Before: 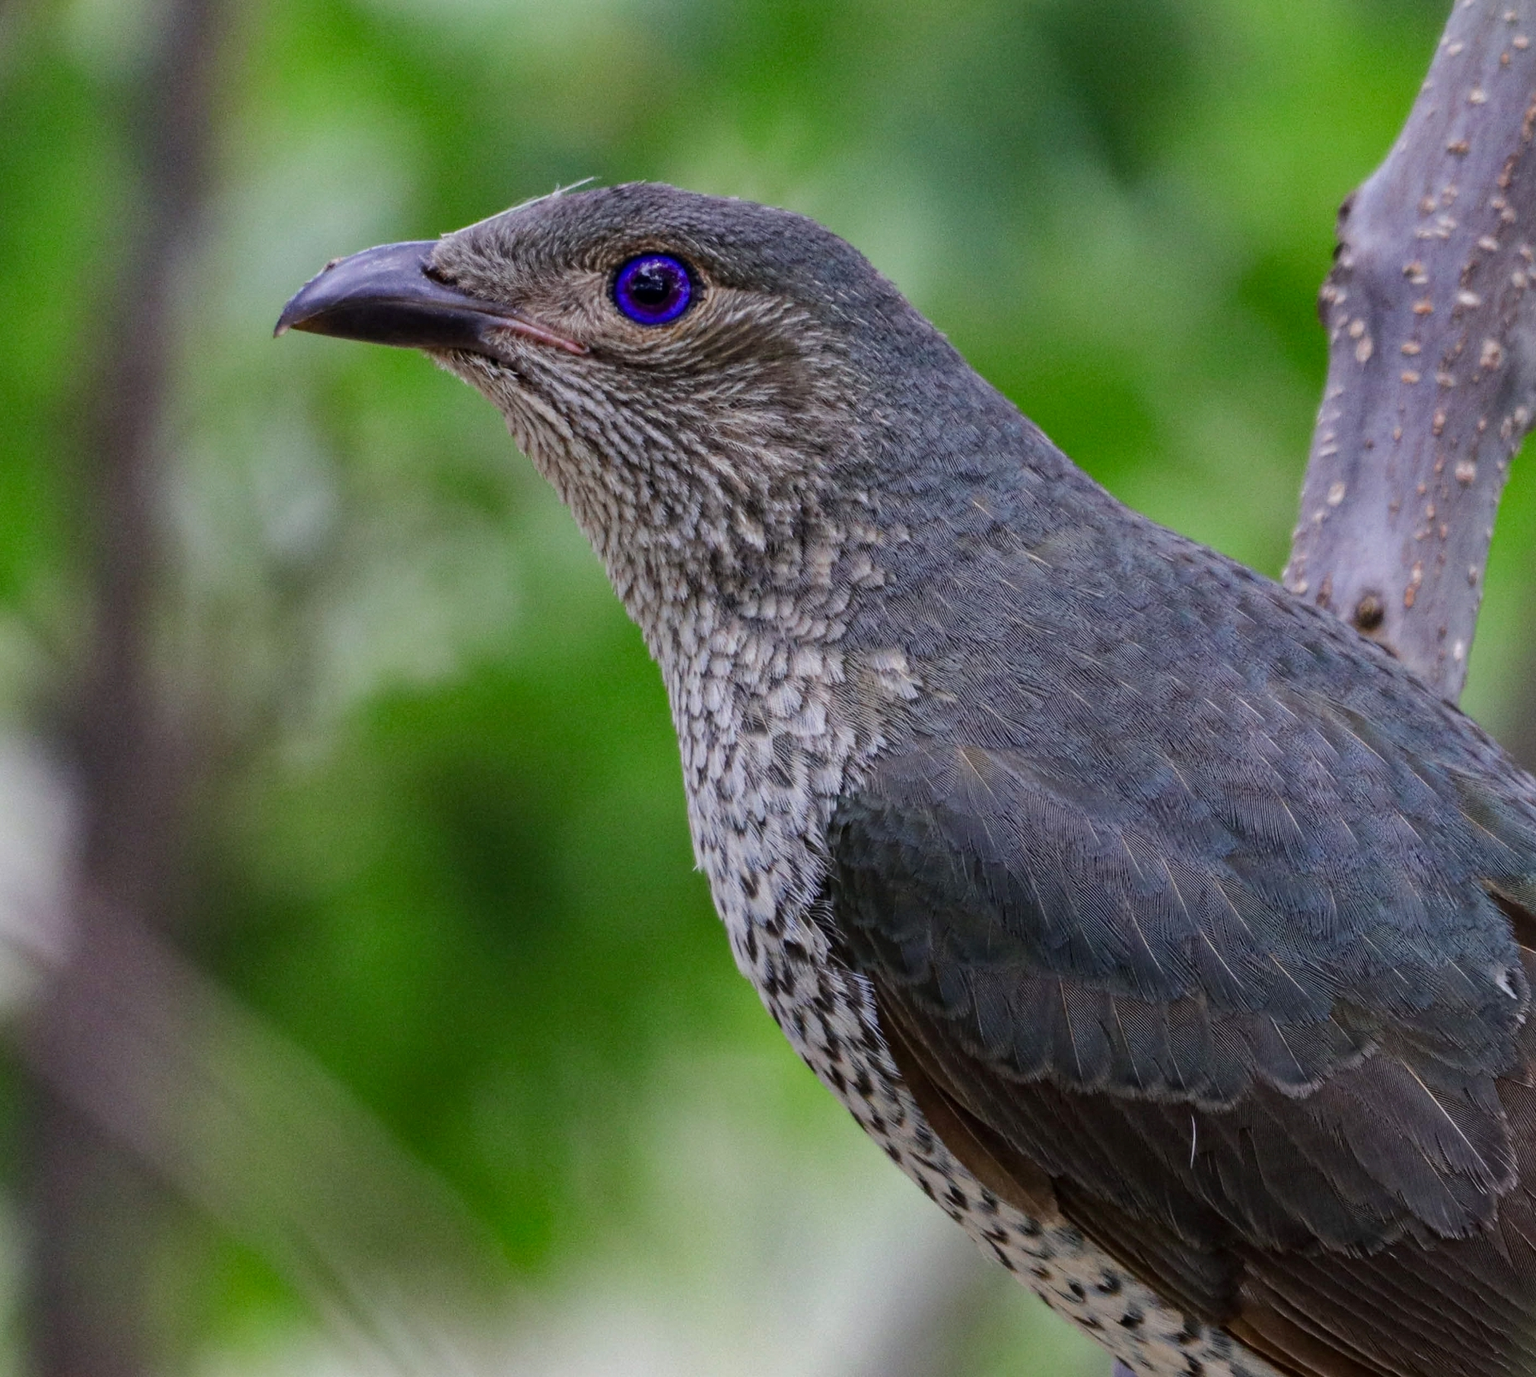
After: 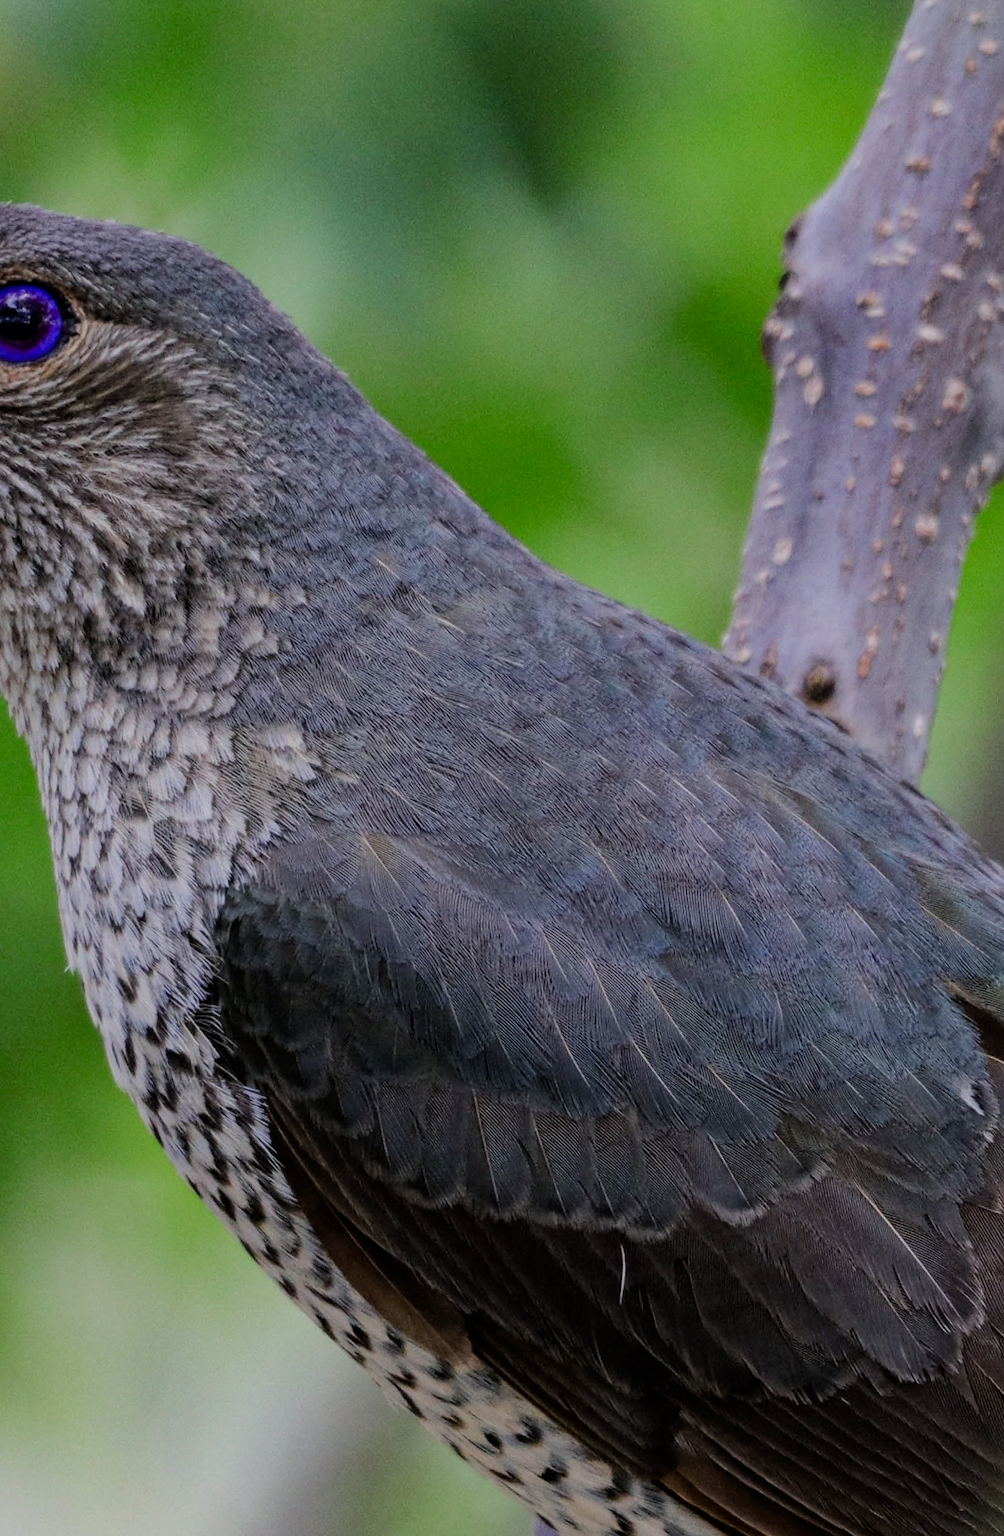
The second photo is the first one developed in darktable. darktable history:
crop: left 41.402%
filmic rgb: black relative exposure -7.65 EV, white relative exposure 4.56 EV, hardness 3.61, color science v6 (2022)
